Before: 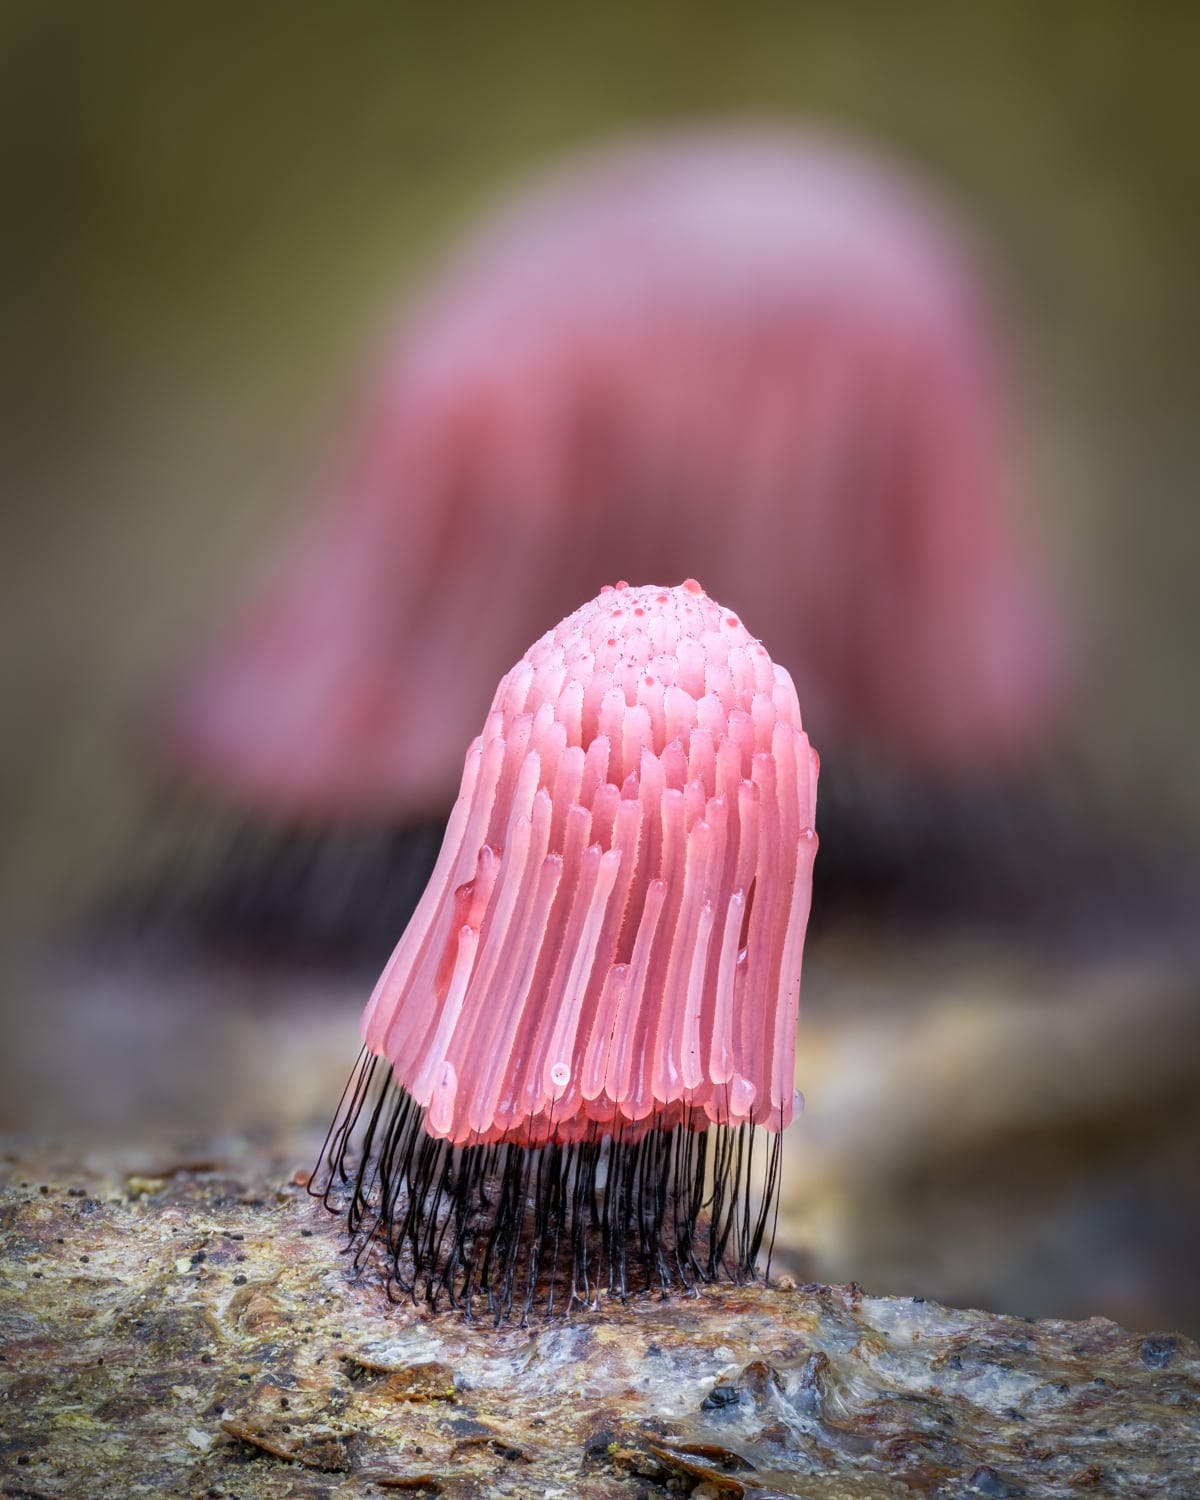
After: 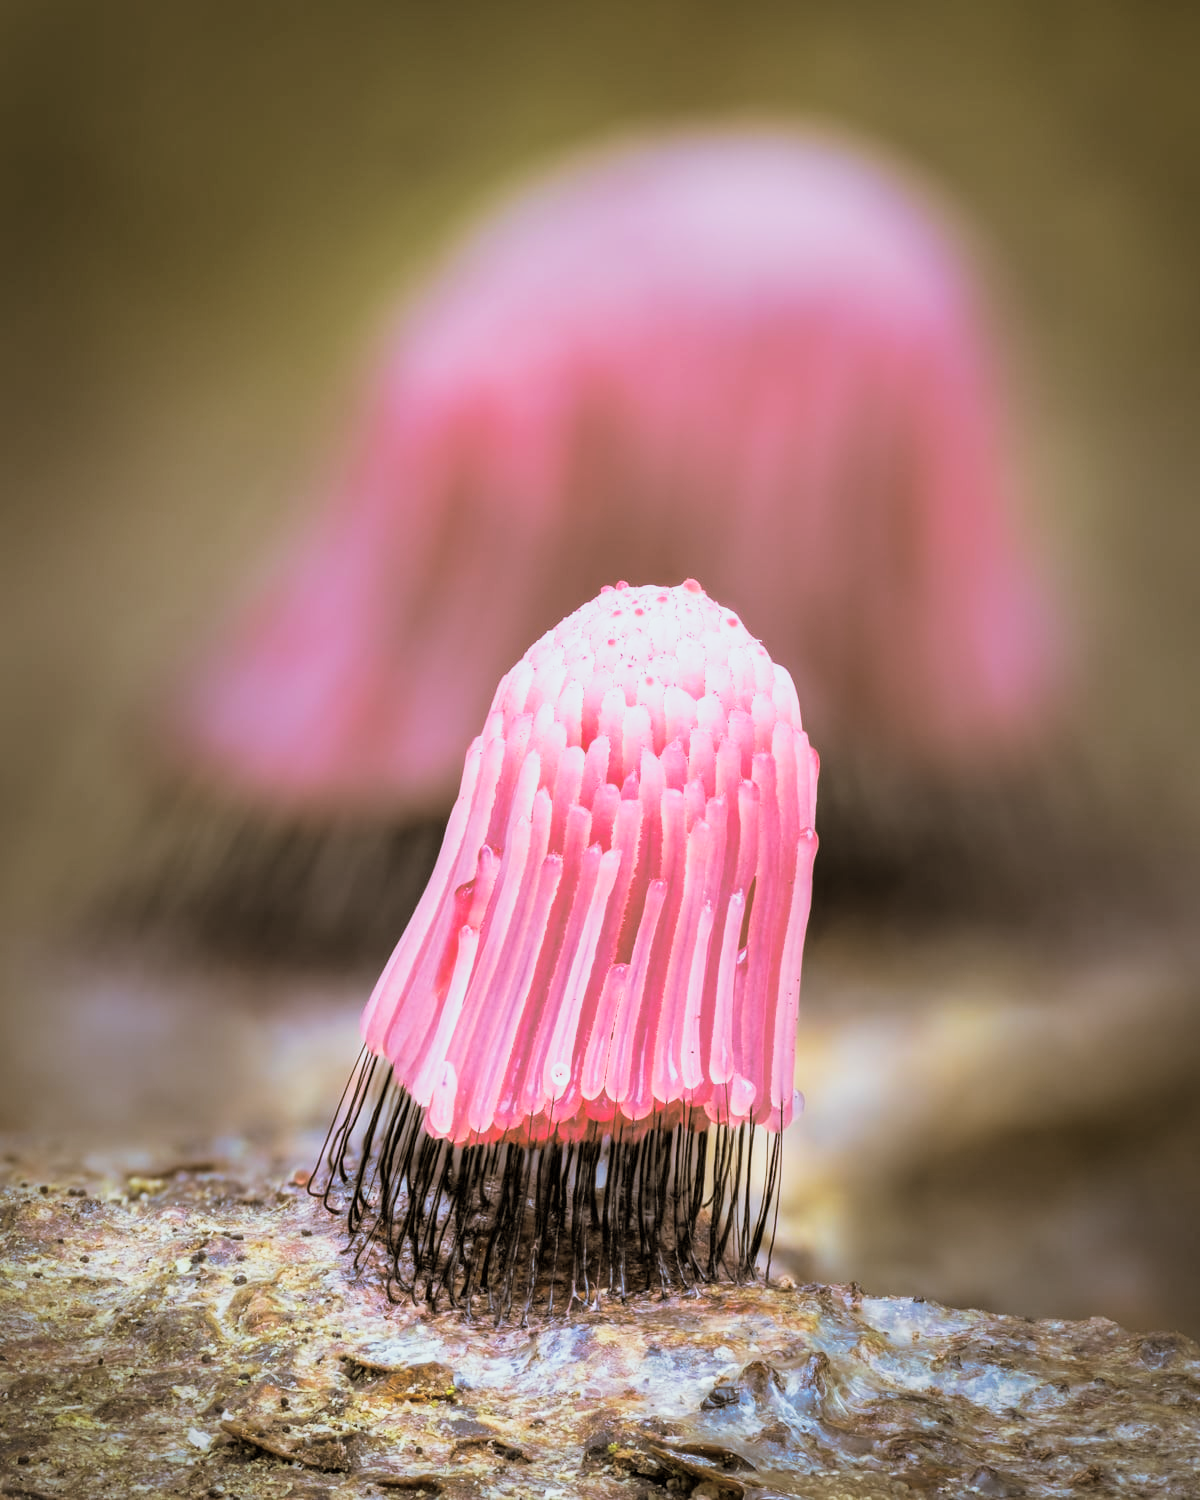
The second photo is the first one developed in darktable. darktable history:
color balance rgb: perceptual saturation grading › global saturation 20%, global vibrance 20%
split-toning: shadows › hue 37.98°, highlights › hue 185.58°, balance -55.261
base curve: curves: ch0 [(0, 0) (0.088, 0.125) (0.176, 0.251) (0.354, 0.501) (0.613, 0.749) (1, 0.877)], preserve colors none
